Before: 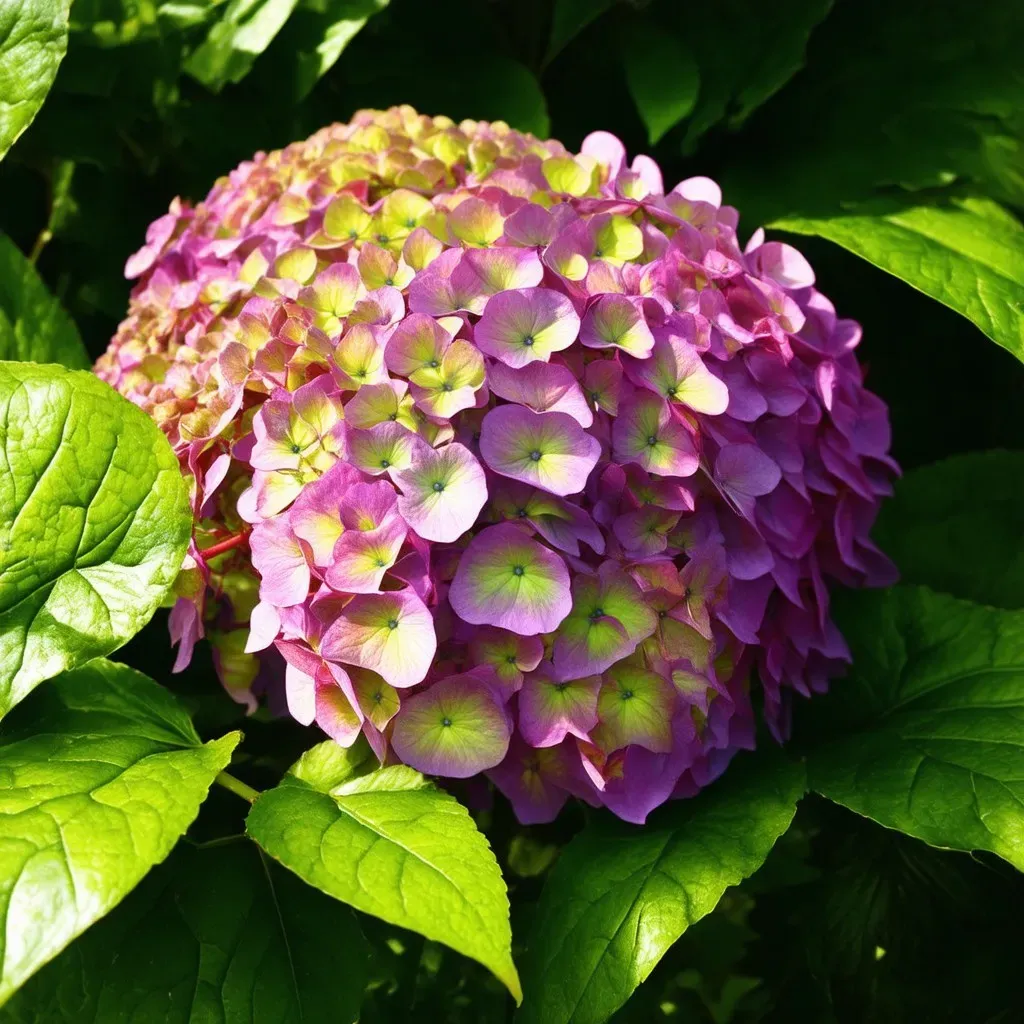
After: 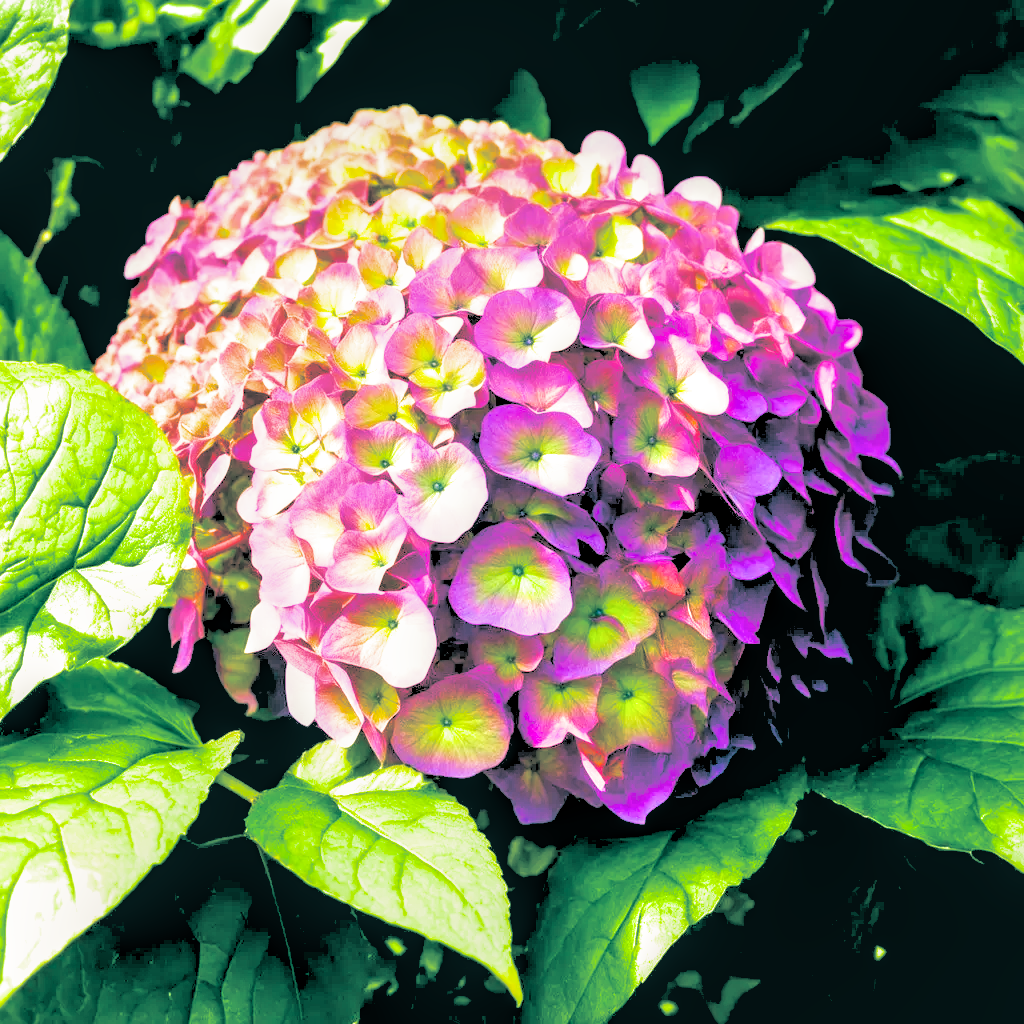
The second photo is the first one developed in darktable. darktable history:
local contrast: on, module defaults
filmic rgb: black relative exposure -16 EV, white relative exposure 2.93 EV, hardness 10.04, color science v6 (2022)
velvia: on, module defaults
tone equalizer: -8 EV 1 EV, -7 EV 1 EV, -6 EV 1 EV, -5 EV 1 EV, -4 EV 1 EV, -3 EV 0.75 EV, -2 EV 0.5 EV, -1 EV 0.25 EV
color balance rgb: linear chroma grading › shadows -2.2%, linear chroma grading › highlights -15%, linear chroma grading › global chroma -10%, linear chroma grading › mid-tones -10%, perceptual saturation grading › global saturation 45%, perceptual saturation grading › highlights -50%, perceptual saturation grading › shadows 30%, perceptual brilliance grading › global brilliance 18%, global vibrance 45%
rgb levels: levels [[0.027, 0.429, 0.996], [0, 0.5, 1], [0, 0.5, 1]]
split-toning: shadows › hue 186.43°, highlights › hue 49.29°, compress 30.29%
